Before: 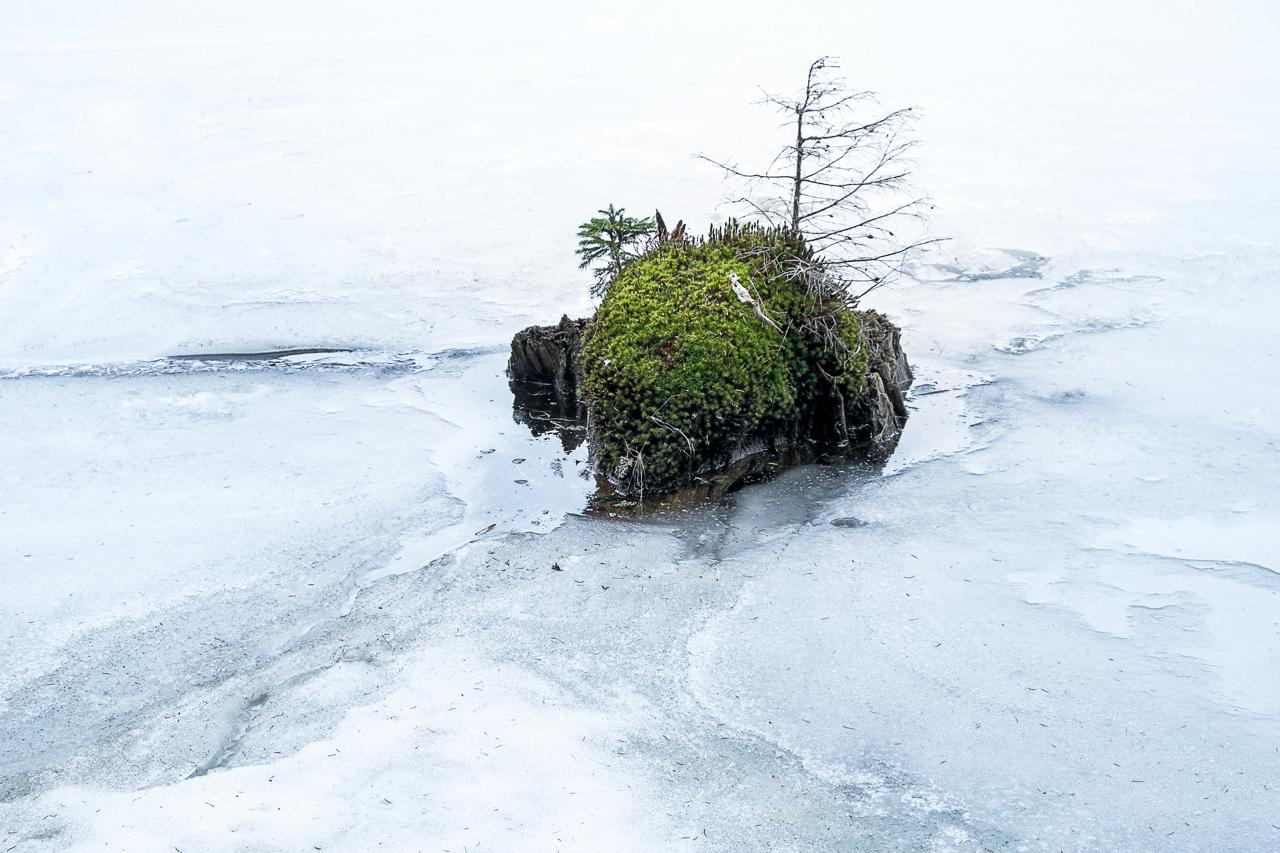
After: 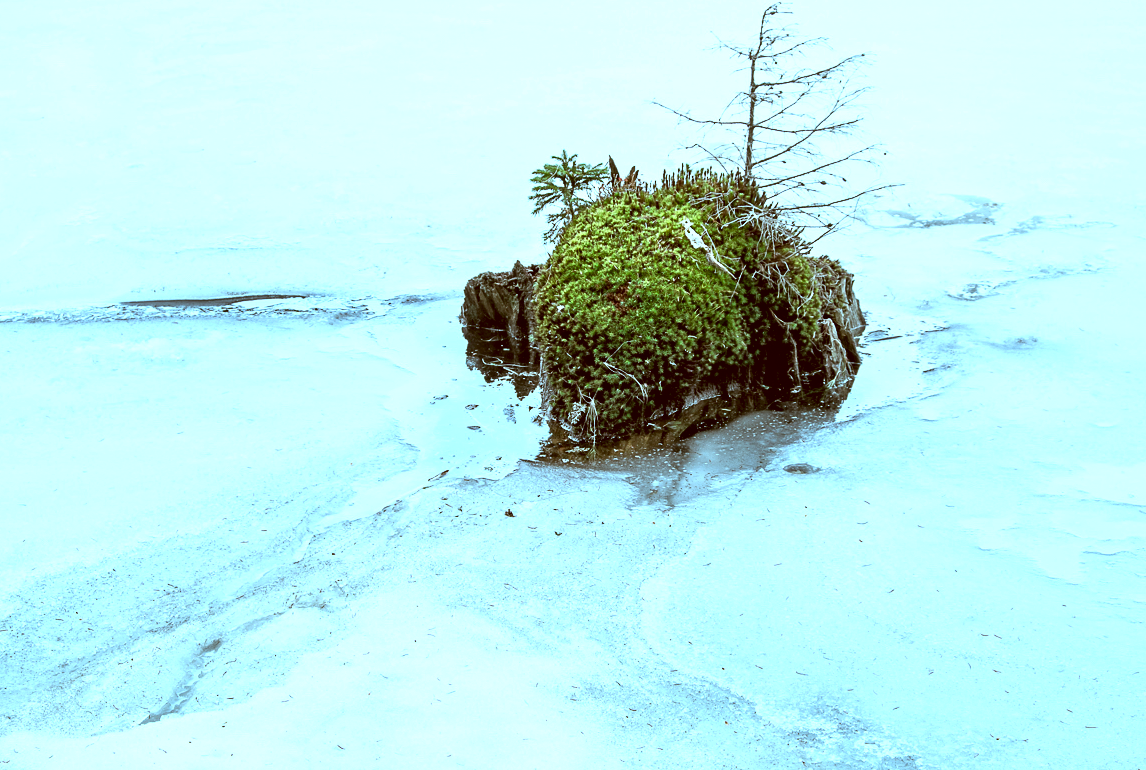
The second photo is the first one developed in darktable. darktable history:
contrast equalizer: octaves 7, y [[0.5, 0.5, 0.544, 0.569, 0.5, 0.5], [0.5 ×6], [0.5 ×6], [0 ×6], [0 ×6]]
color correction: highlights a* -14.98, highlights b* -16.49, shadows a* 10.4, shadows b* 29.82
crop: left 3.691%, top 6.38%, right 6.721%, bottom 3.289%
exposure: black level correction 0.001, exposure 0.5 EV, compensate highlight preservation false
